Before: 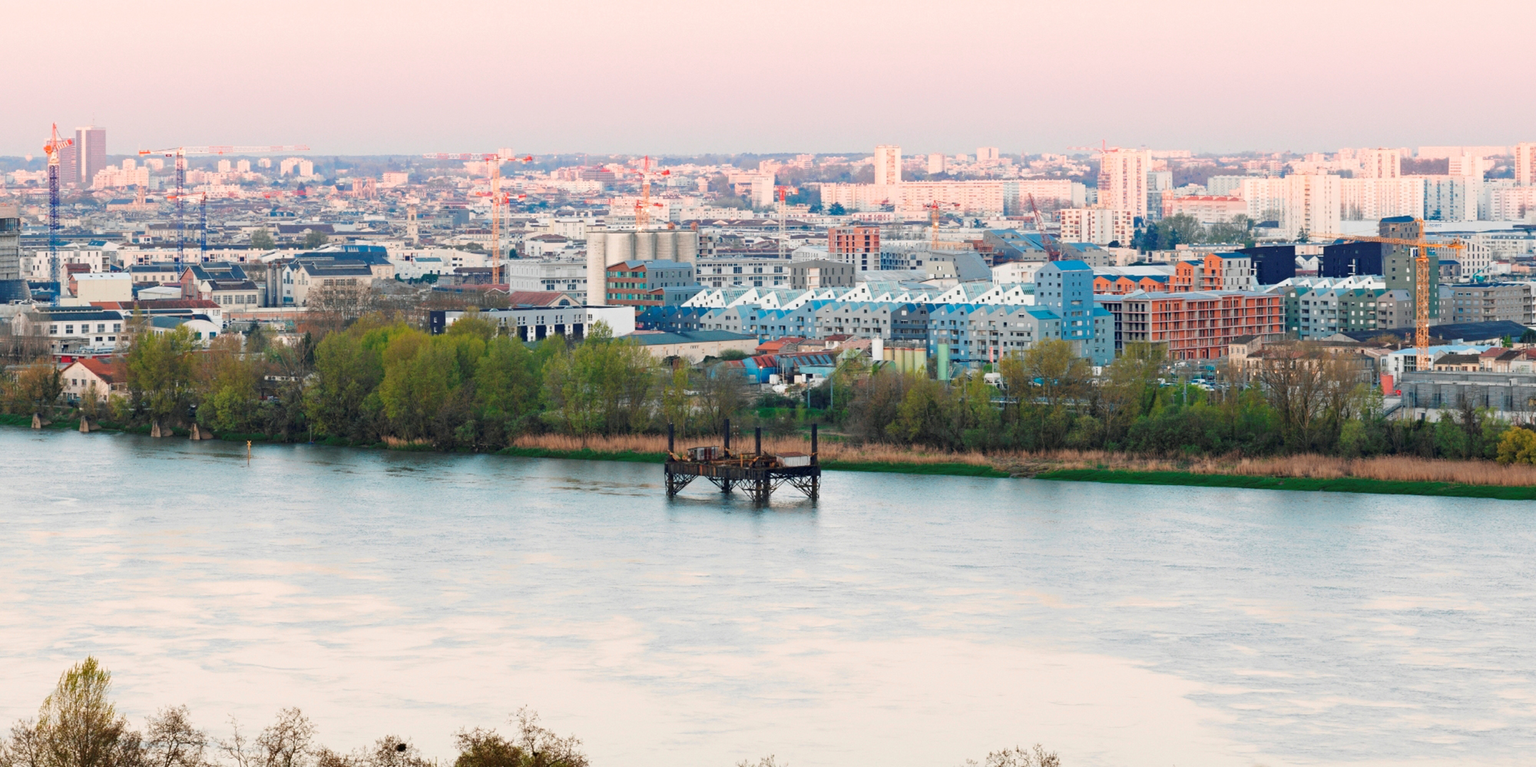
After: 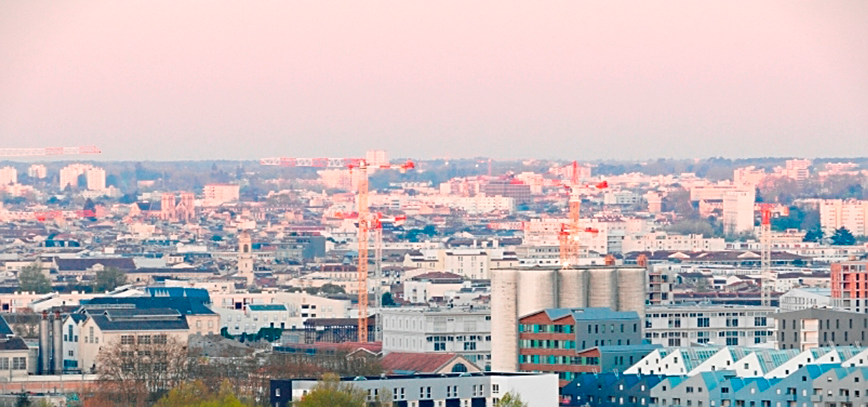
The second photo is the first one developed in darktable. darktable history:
sharpen: on, module defaults
vignetting: fall-off start 100.93%, brightness -0.485, width/height ratio 1.32, unbound false
crop: left 15.517%, top 5.44%, right 44.312%, bottom 56.823%
